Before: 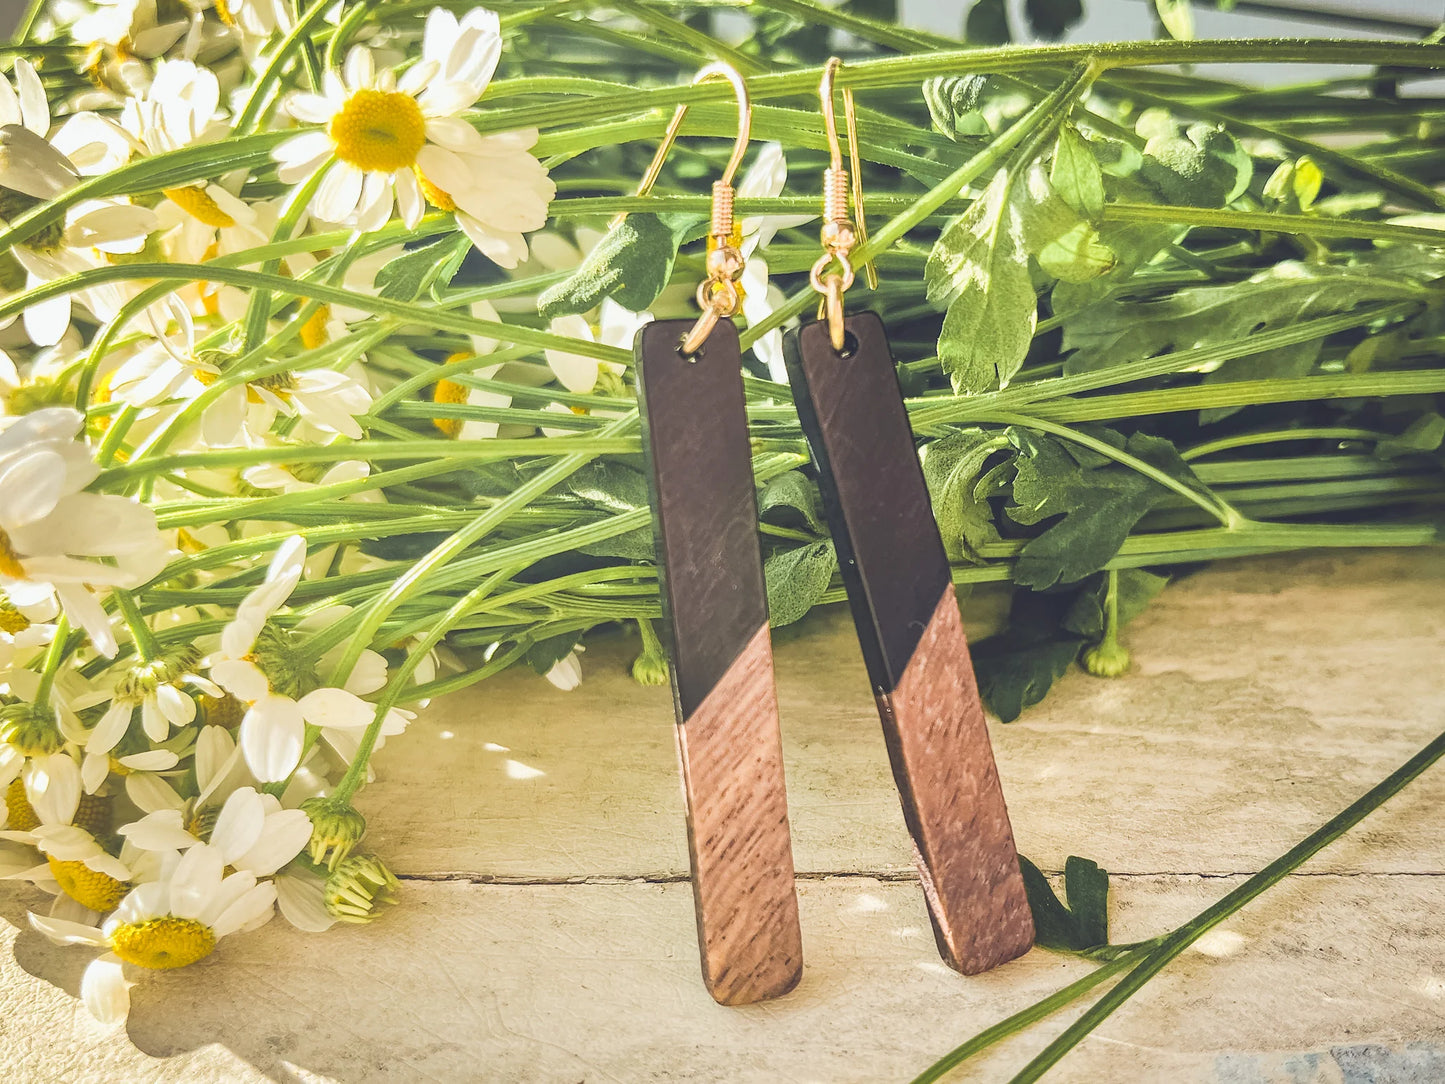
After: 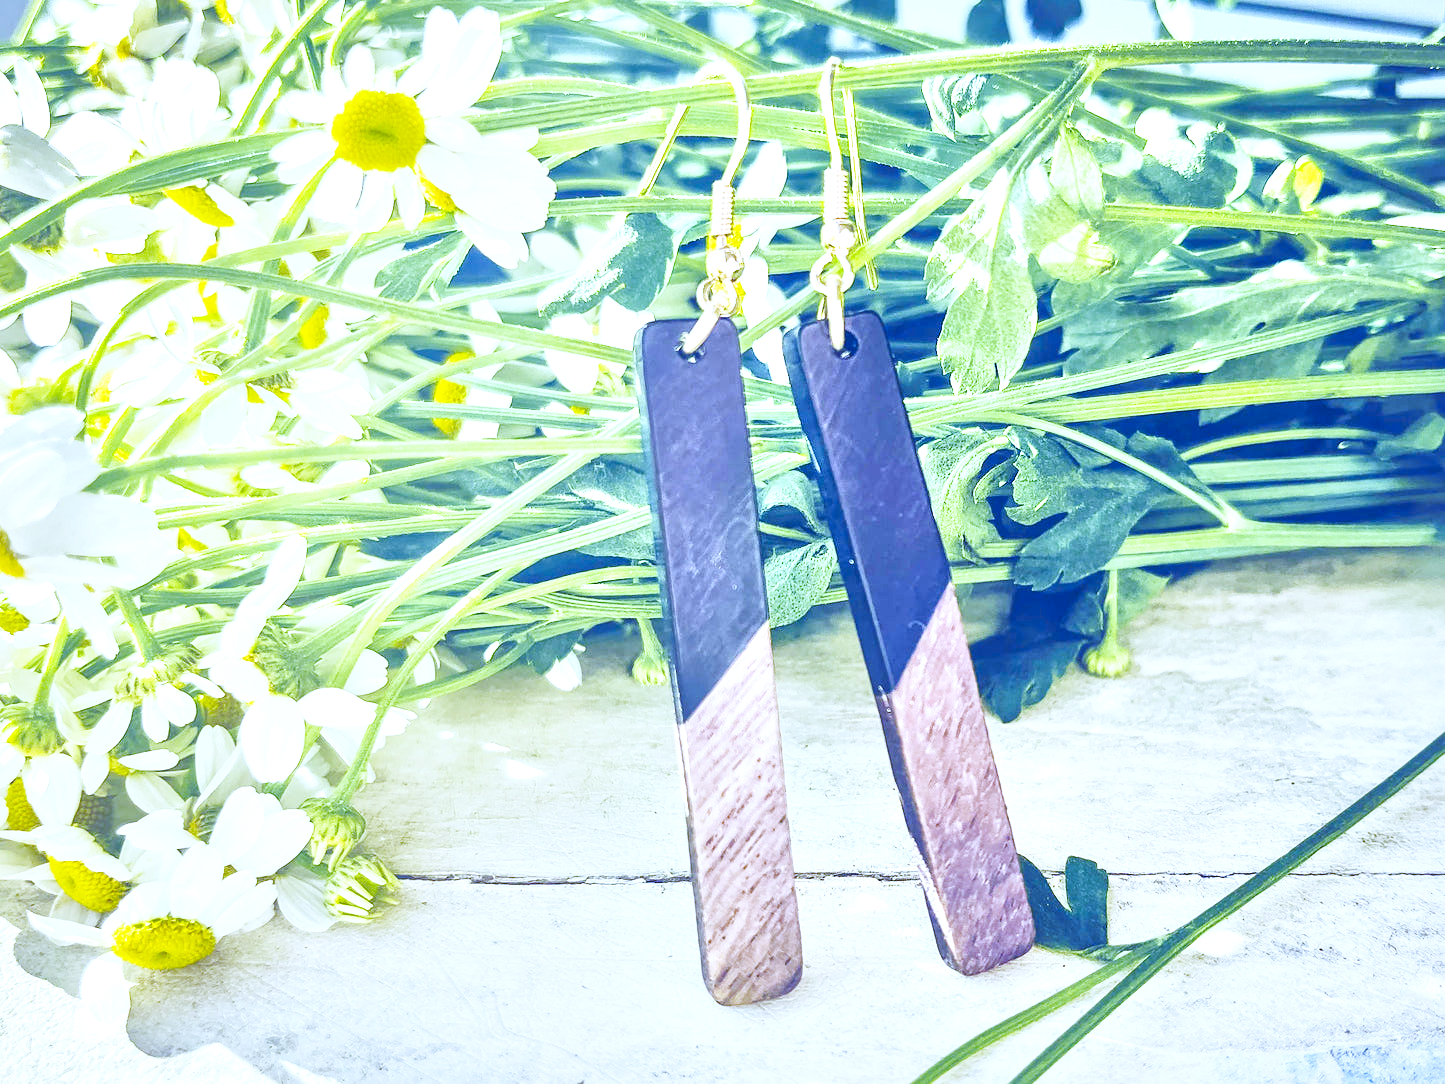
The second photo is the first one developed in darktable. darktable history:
contrast brightness saturation: contrast 0.07, brightness 0.08, saturation 0.18
base curve: curves: ch0 [(0, 0.003) (0.001, 0.002) (0.006, 0.004) (0.02, 0.022) (0.048, 0.086) (0.094, 0.234) (0.162, 0.431) (0.258, 0.629) (0.385, 0.8) (0.548, 0.918) (0.751, 0.988) (1, 1)], preserve colors none
white balance: red 0.766, blue 1.537
local contrast: mode bilateral grid, contrast 20, coarseness 50, detail 161%, midtone range 0.2
